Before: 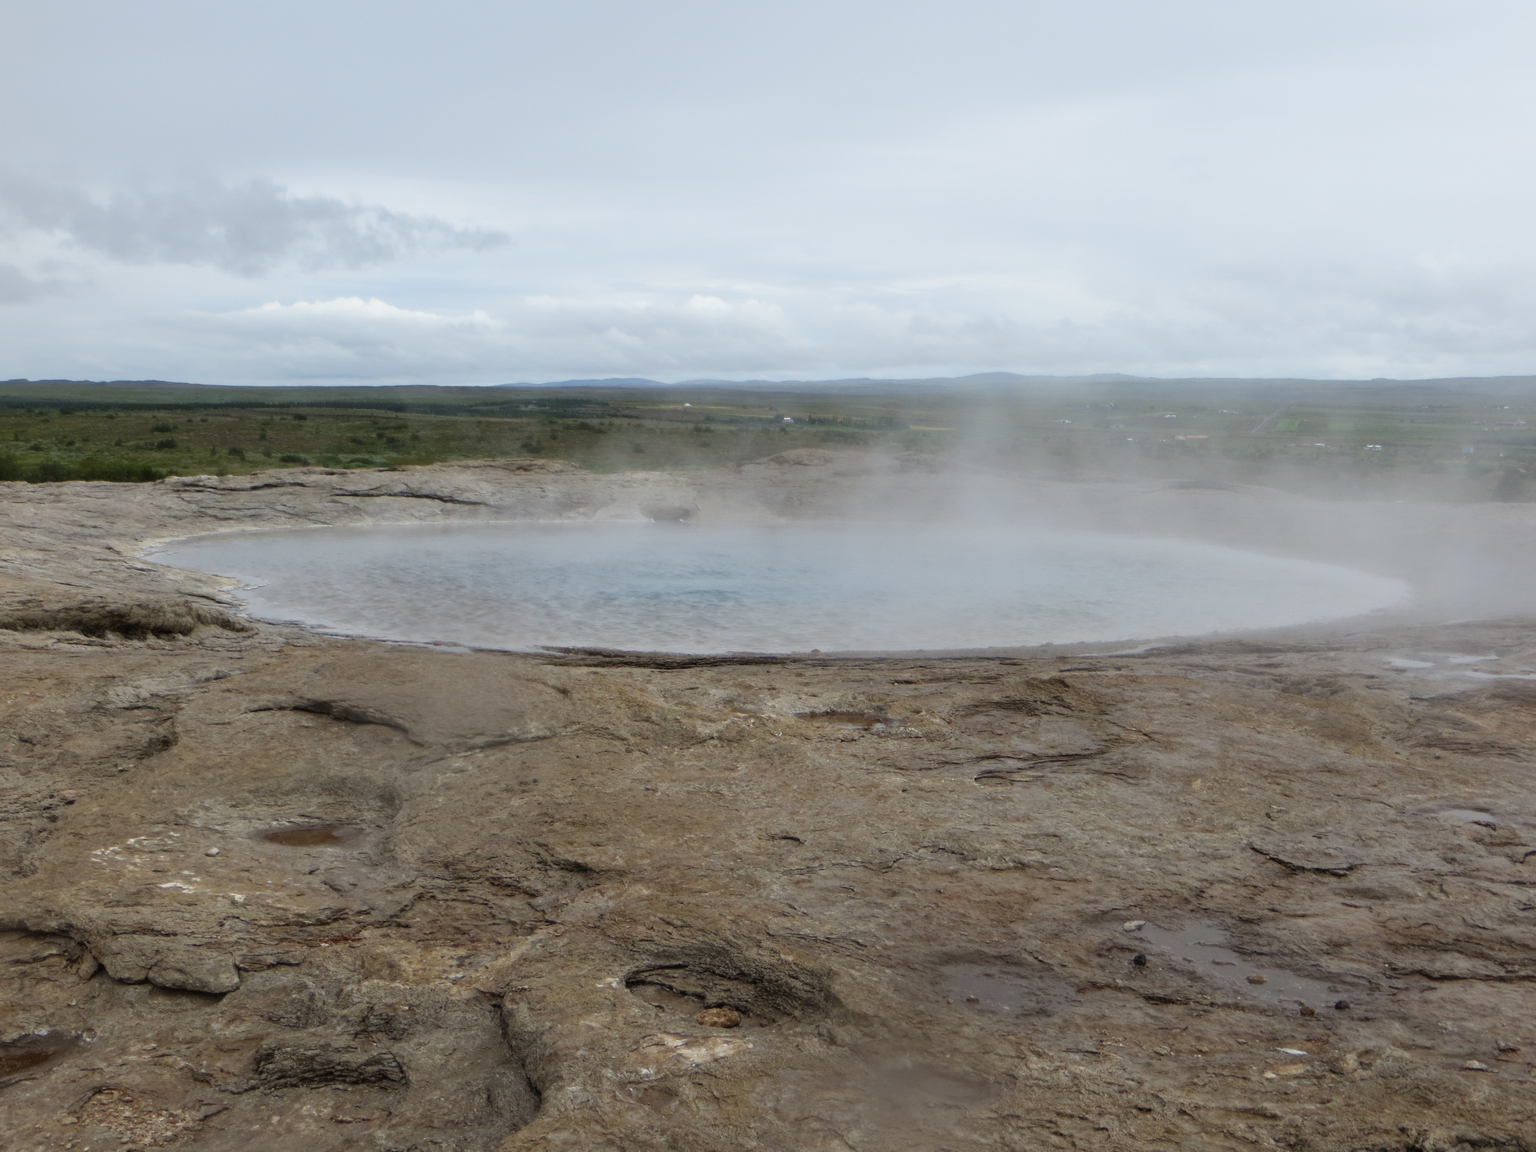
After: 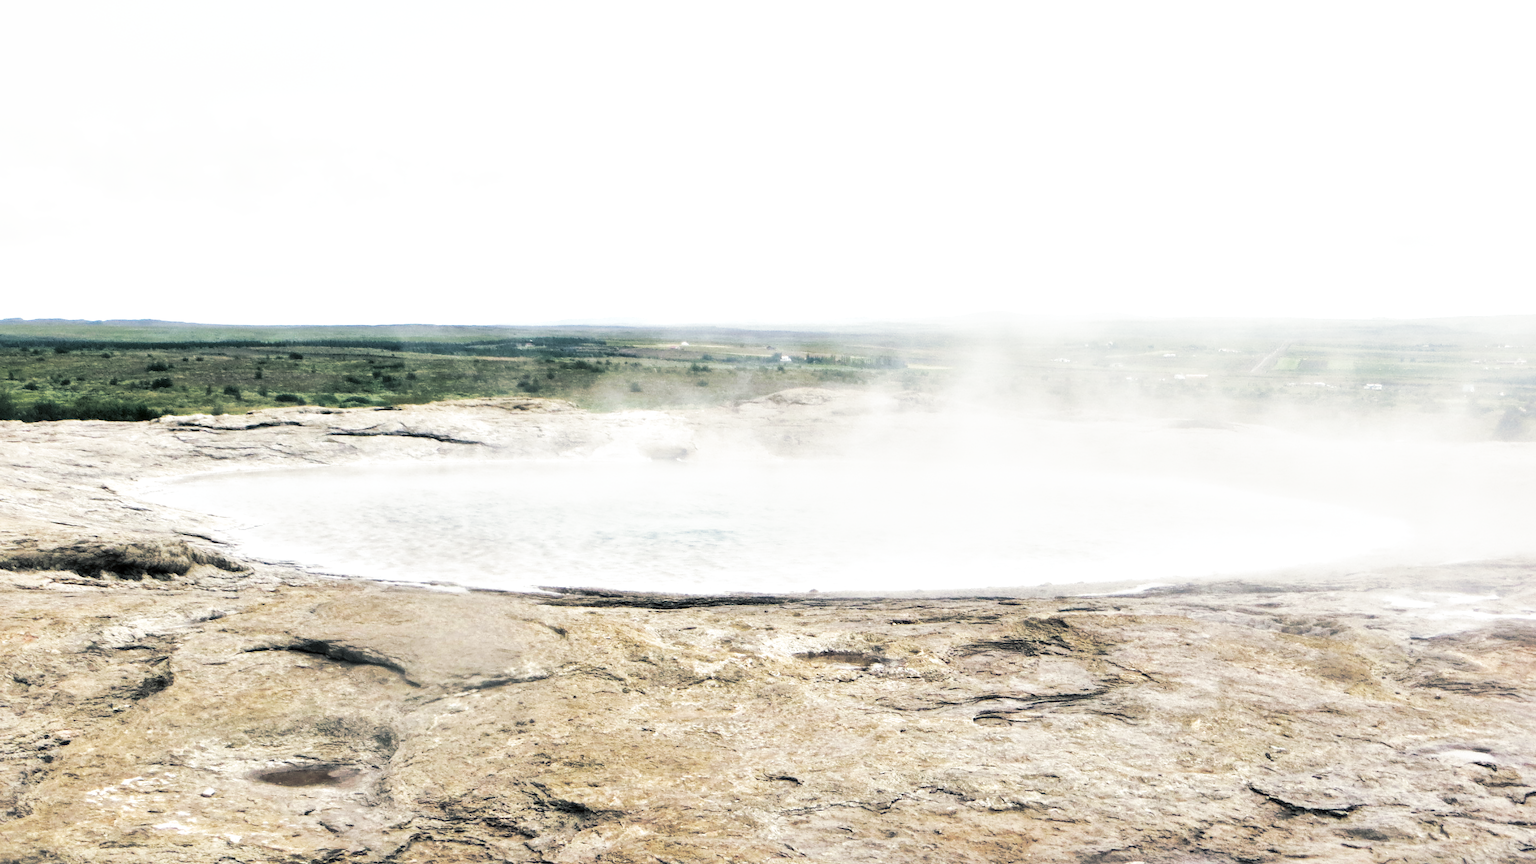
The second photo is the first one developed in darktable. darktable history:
contrast equalizer: y [[0.5 ×6], [0.5 ×6], [0.975, 0.964, 0.925, 0.865, 0.793, 0.721], [0 ×6], [0 ×6]]
exposure: exposure 0.564 EV, compensate highlight preservation false
crop: left 0.387%, top 5.469%, bottom 19.809%
base curve: curves: ch0 [(0, 0) (0.007, 0.004) (0.027, 0.03) (0.046, 0.07) (0.207, 0.54) (0.442, 0.872) (0.673, 0.972) (1, 1)], preserve colors none
split-toning: shadows › hue 205.2°, shadows › saturation 0.29, highlights › hue 50.4°, highlights › saturation 0.38, balance -49.9
local contrast: mode bilateral grid, contrast 50, coarseness 50, detail 150%, midtone range 0.2
tone equalizer: on, module defaults
